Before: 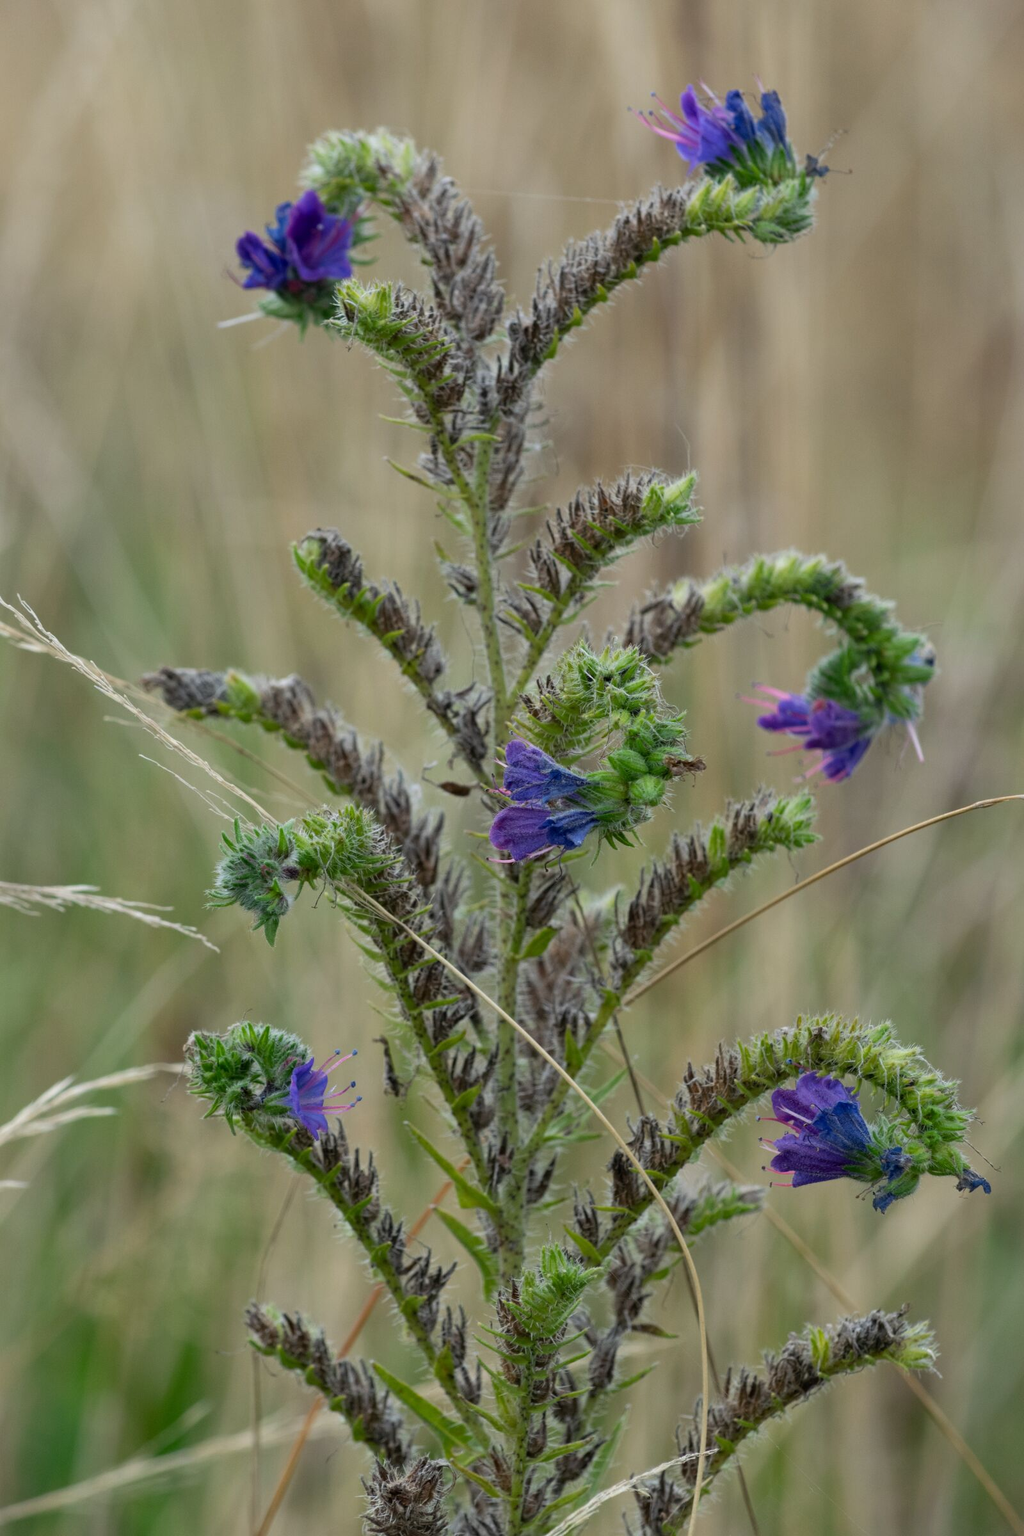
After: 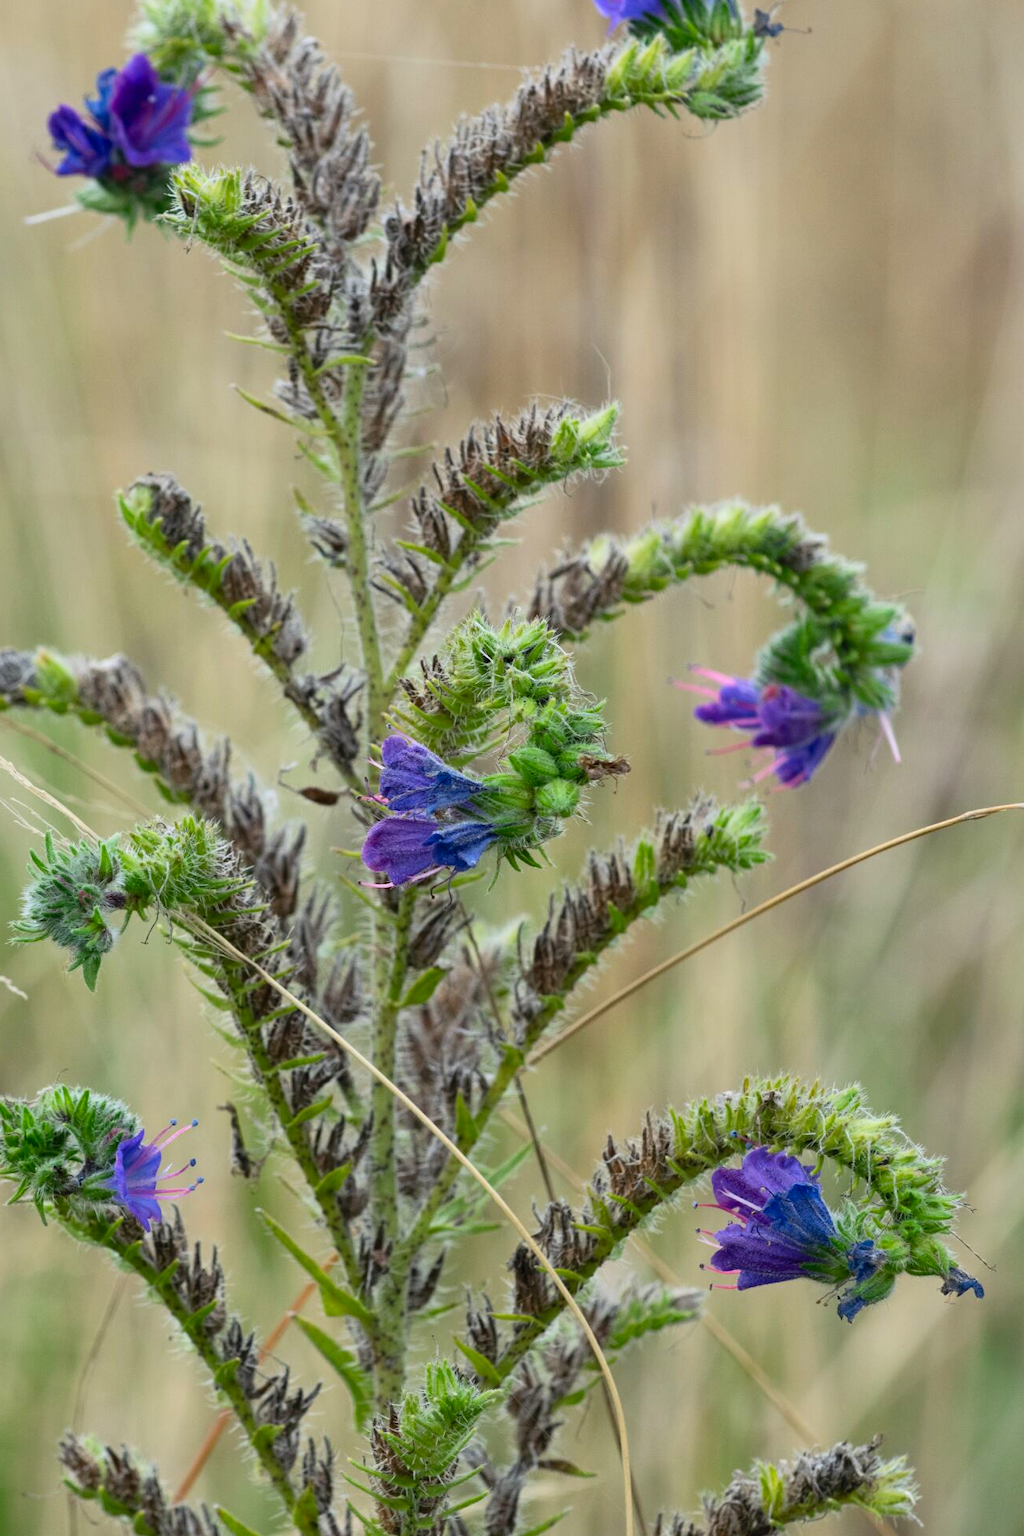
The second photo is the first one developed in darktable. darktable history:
contrast brightness saturation: contrast 0.202, brightness 0.159, saturation 0.226
crop: left 19.32%, top 9.624%, bottom 9.731%
